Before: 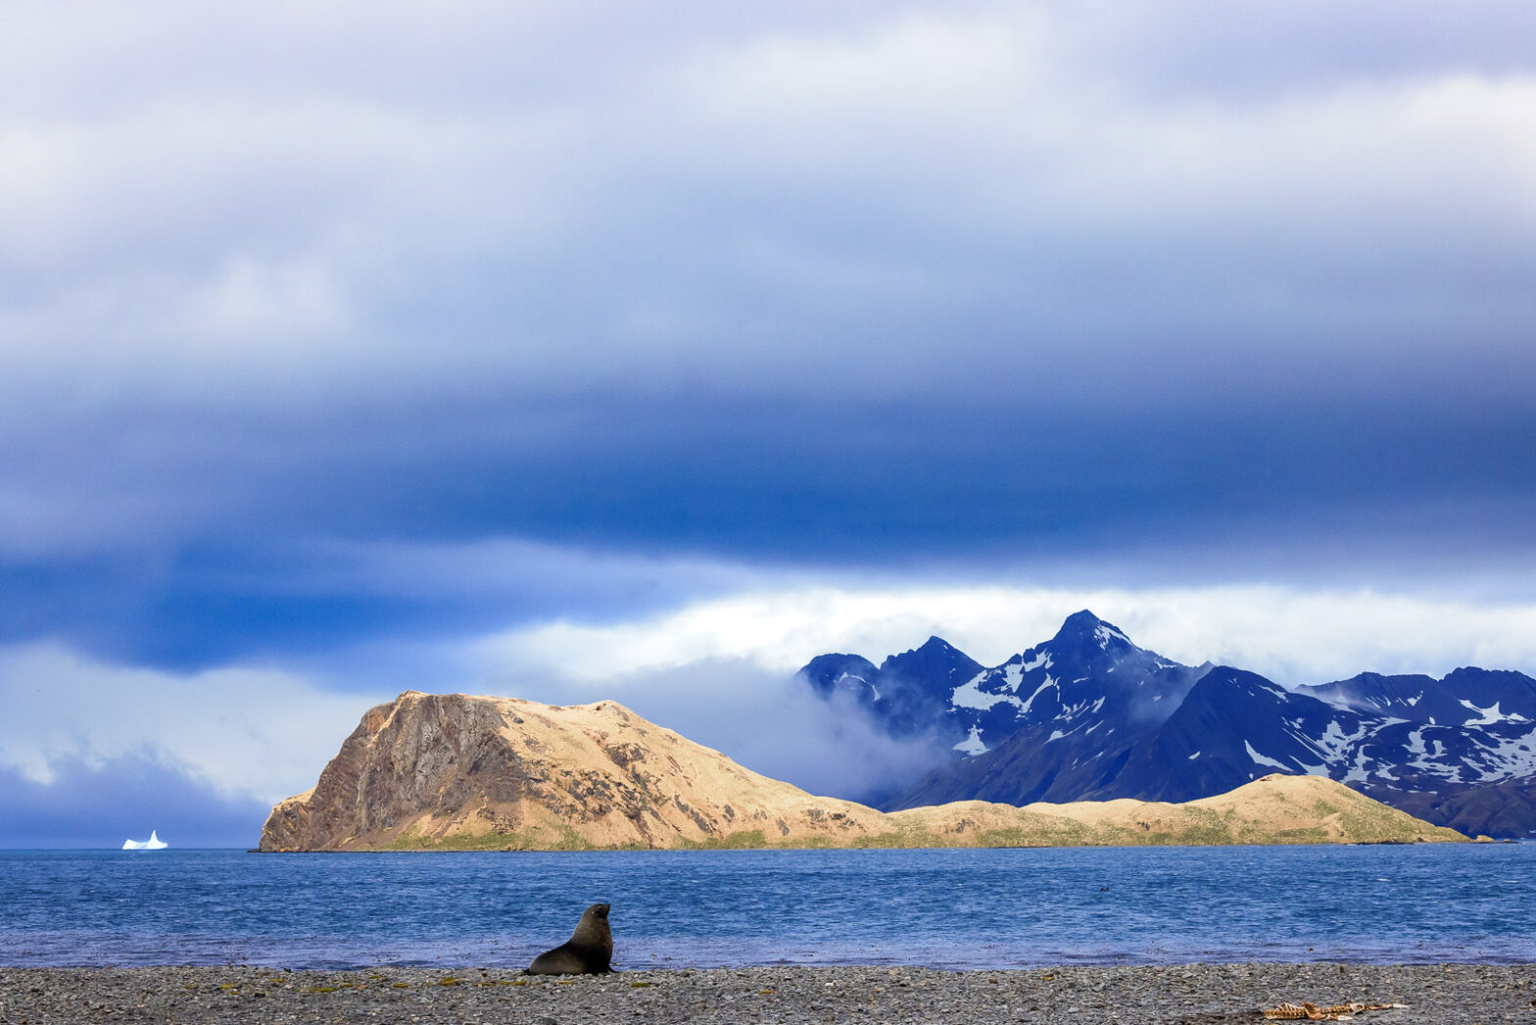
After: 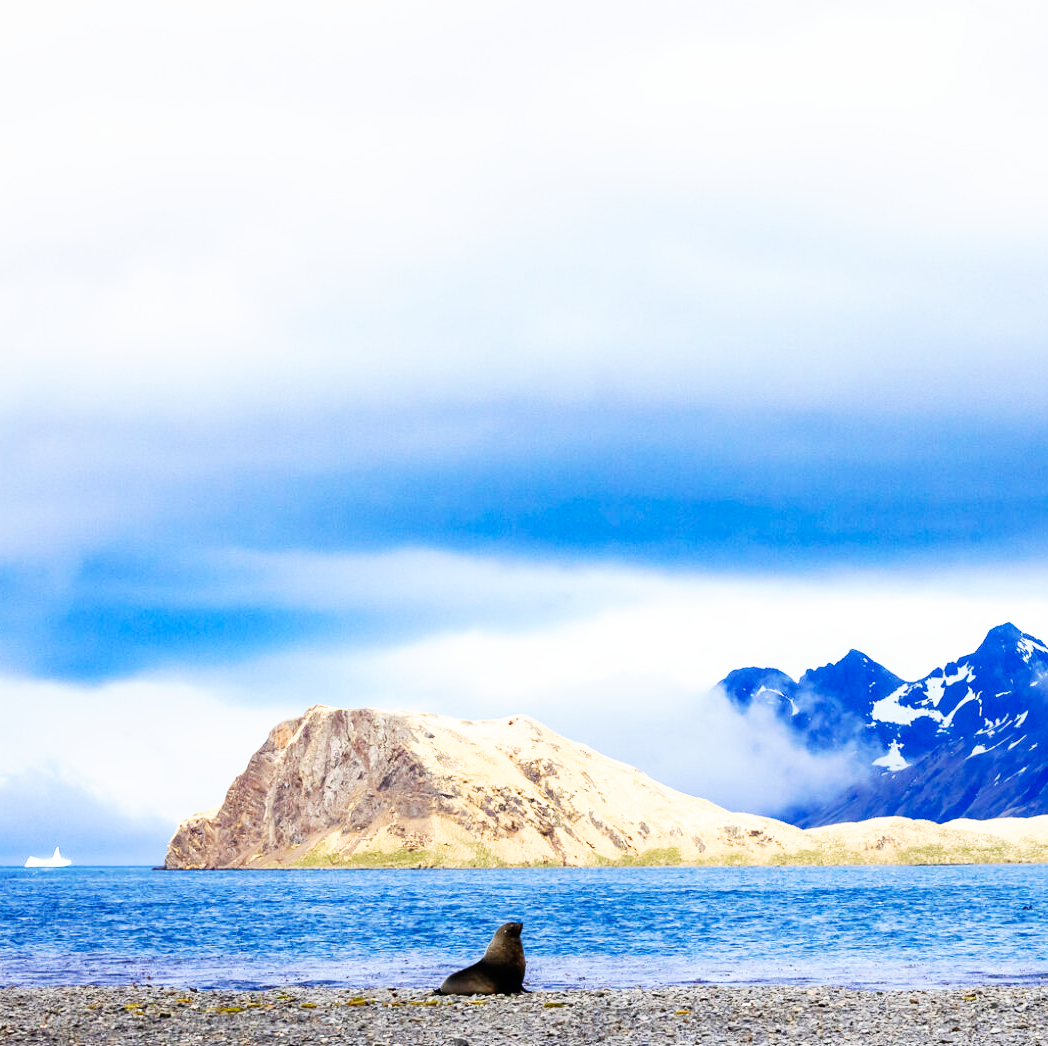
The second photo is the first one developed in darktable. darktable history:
crop and rotate: left 6.424%, right 26.71%
base curve: curves: ch0 [(0, 0) (0.007, 0.004) (0.027, 0.03) (0.046, 0.07) (0.207, 0.54) (0.442, 0.872) (0.673, 0.972) (1, 1)], preserve colors none
tone equalizer: on, module defaults
